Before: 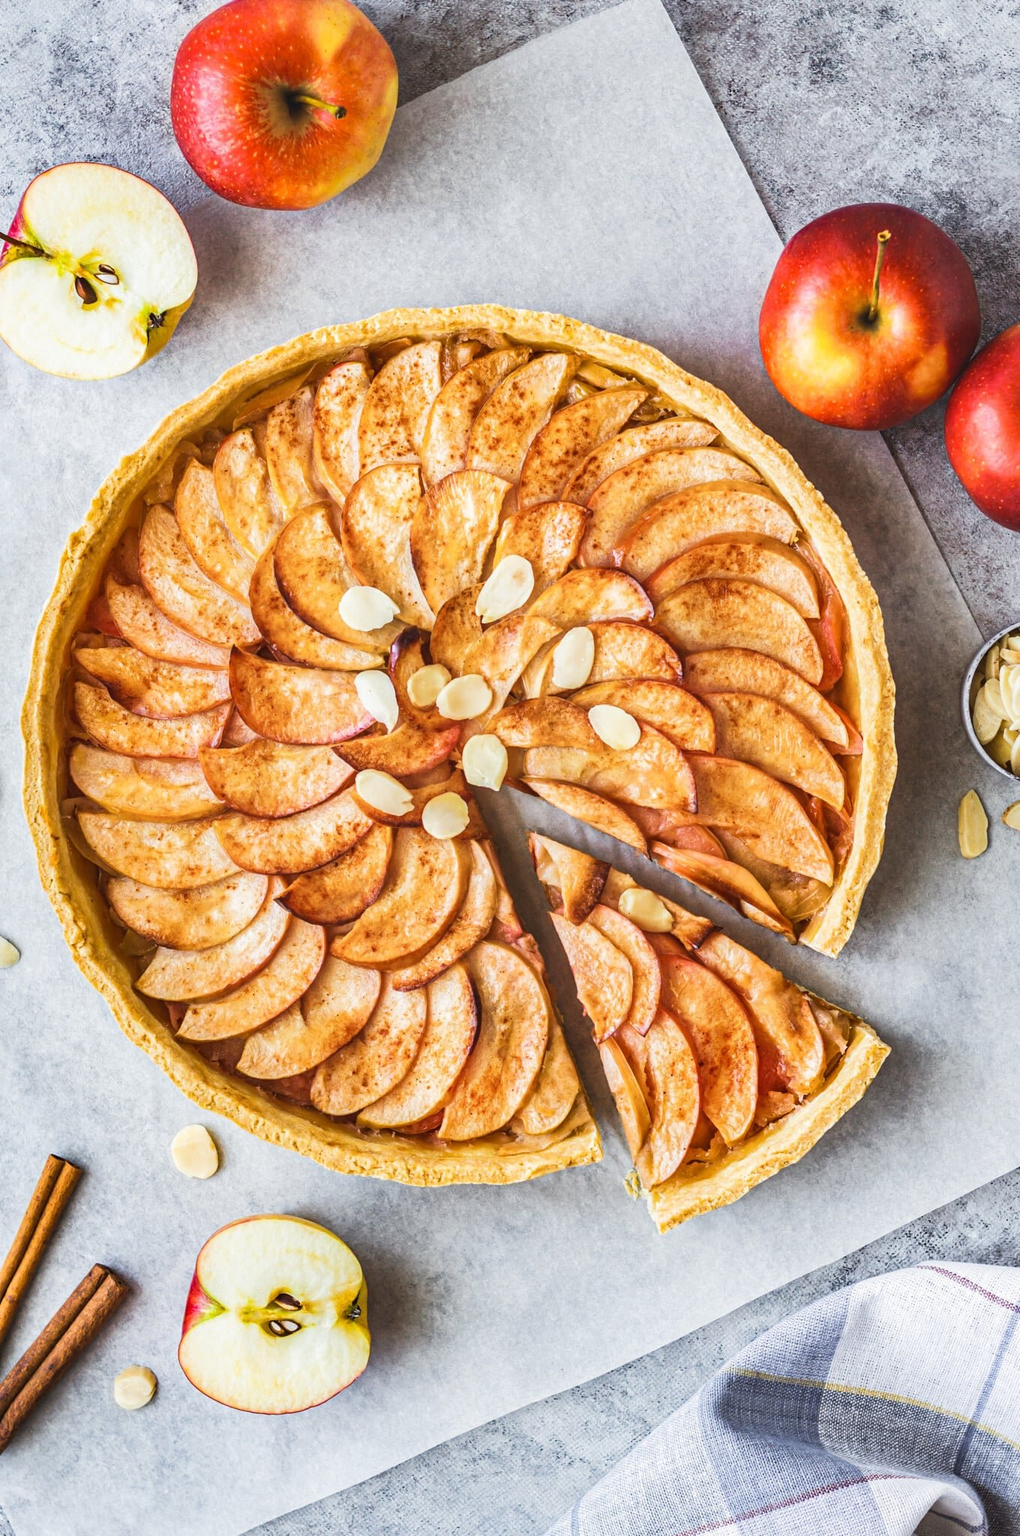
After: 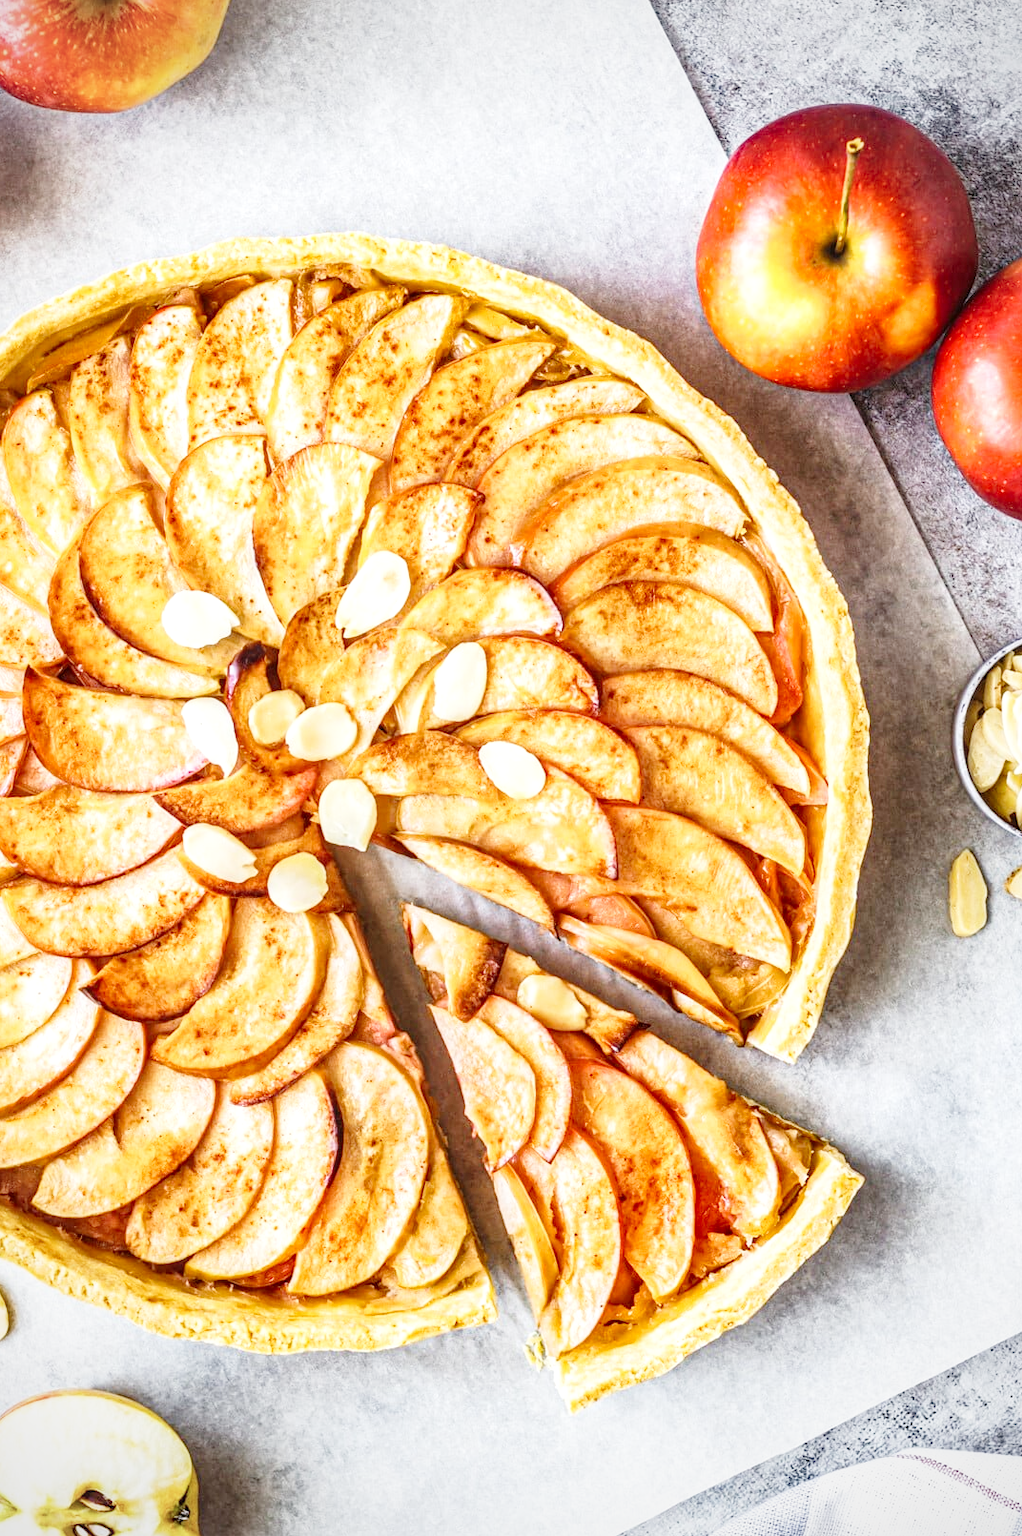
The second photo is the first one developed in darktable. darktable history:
local contrast: on, module defaults
vignetting: fall-off radius 81.94%
base curve: curves: ch0 [(0, 0) (0.008, 0.007) (0.022, 0.029) (0.048, 0.089) (0.092, 0.197) (0.191, 0.399) (0.275, 0.534) (0.357, 0.65) (0.477, 0.78) (0.542, 0.833) (0.799, 0.973) (1, 1)], preserve colors none
crop and rotate: left 20.74%, top 7.912%, right 0.375%, bottom 13.378%
